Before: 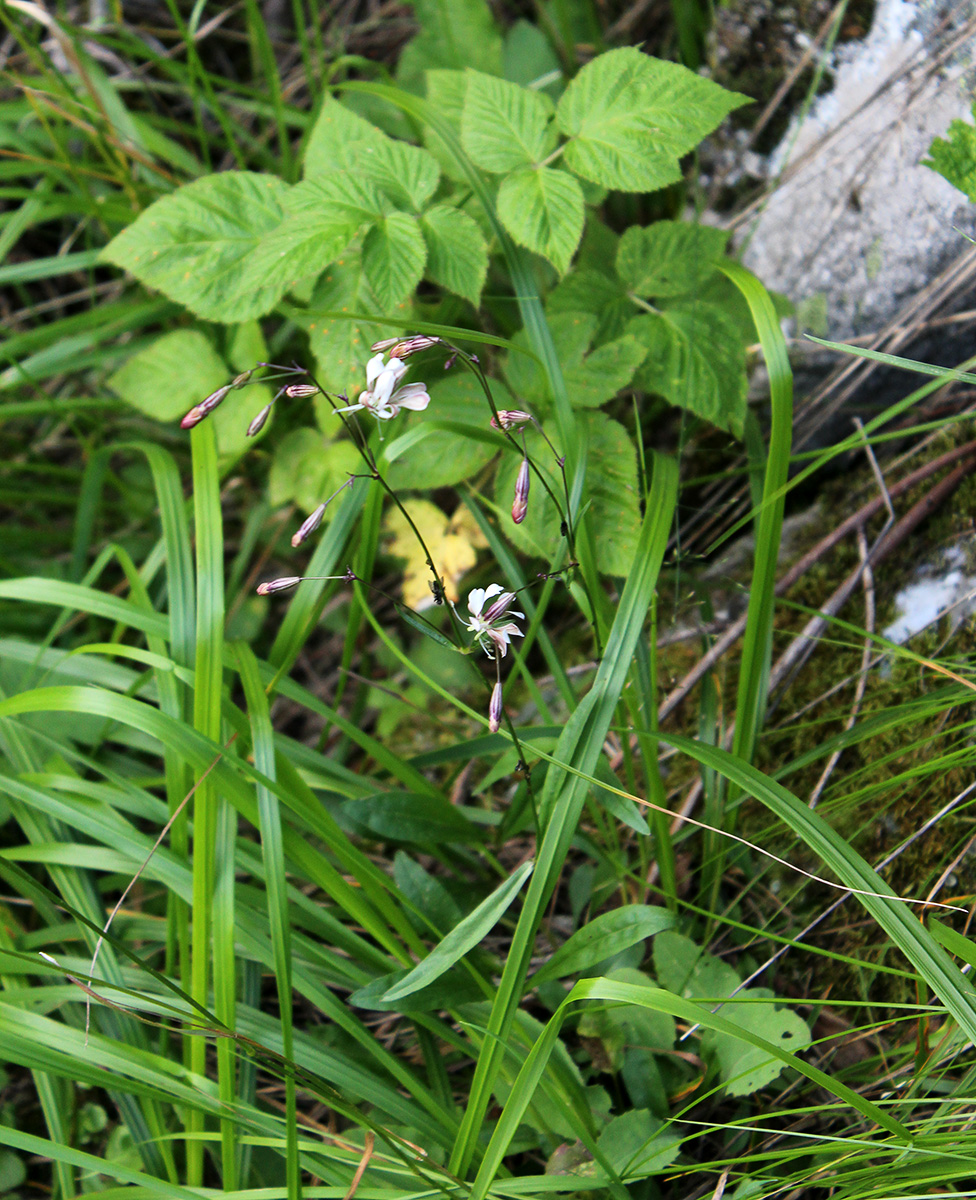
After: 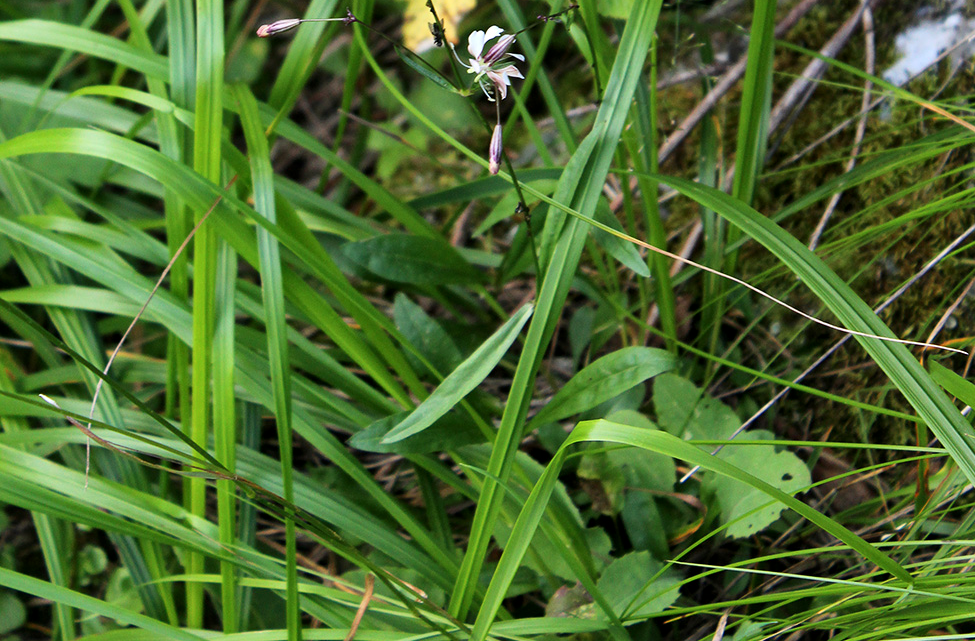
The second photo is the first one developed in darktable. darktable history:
local contrast: mode bilateral grid, contrast 21, coarseness 51, detail 119%, midtone range 0.2
crop and rotate: top 46.535%, right 0.09%
